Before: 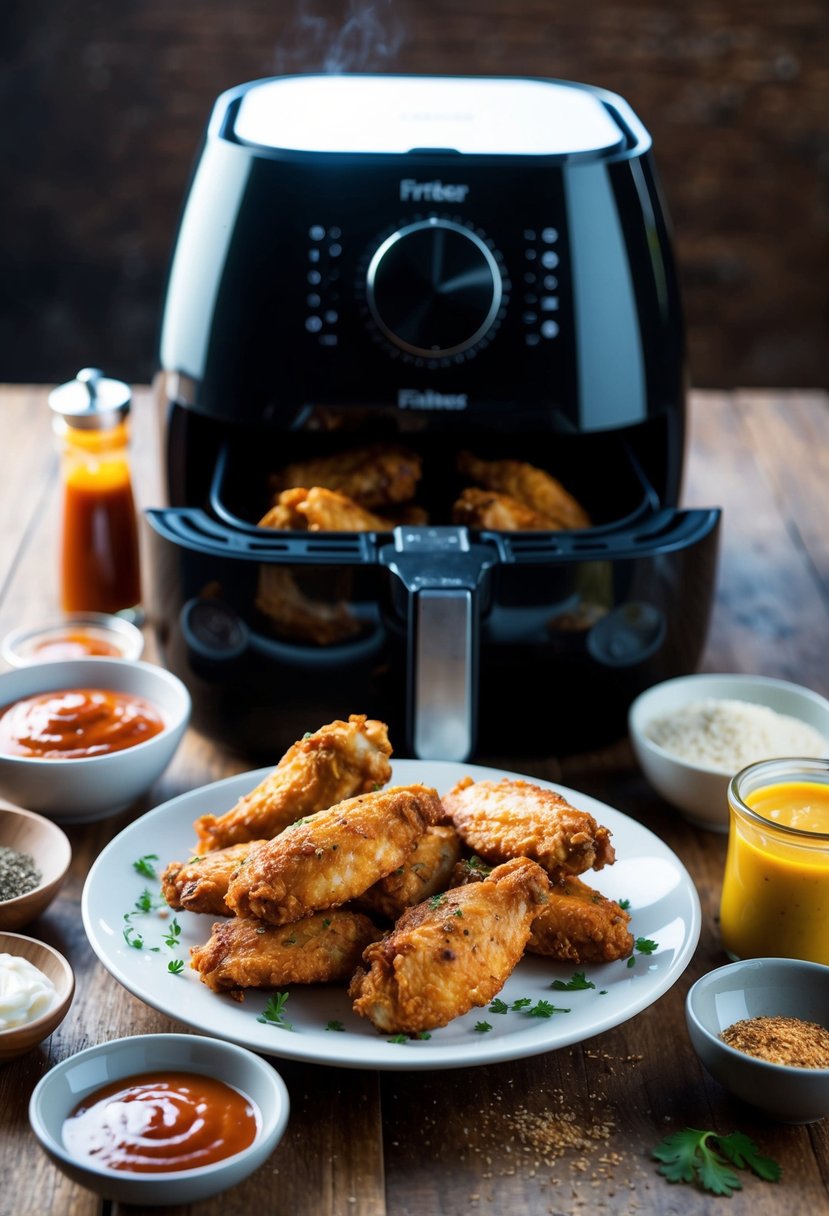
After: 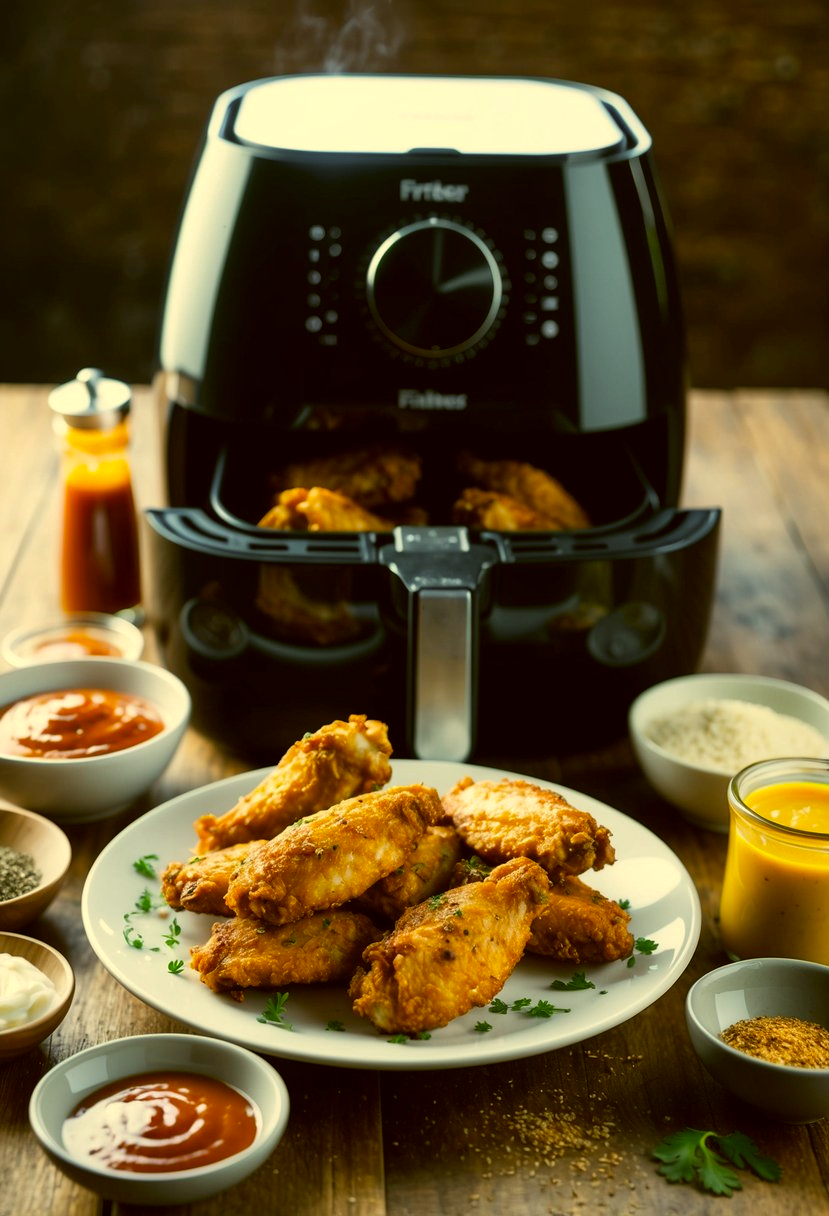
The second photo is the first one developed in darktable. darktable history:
color calibration: gray › normalize channels true, illuminant same as pipeline (D50), adaptation XYZ, x 0.347, y 0.358, temperature 5014.25 K, gamut compression 0.024
color correction: highlights a* 0.128, highlights b* 28.98, shadows a* -0.154, shadows b* 21.12
